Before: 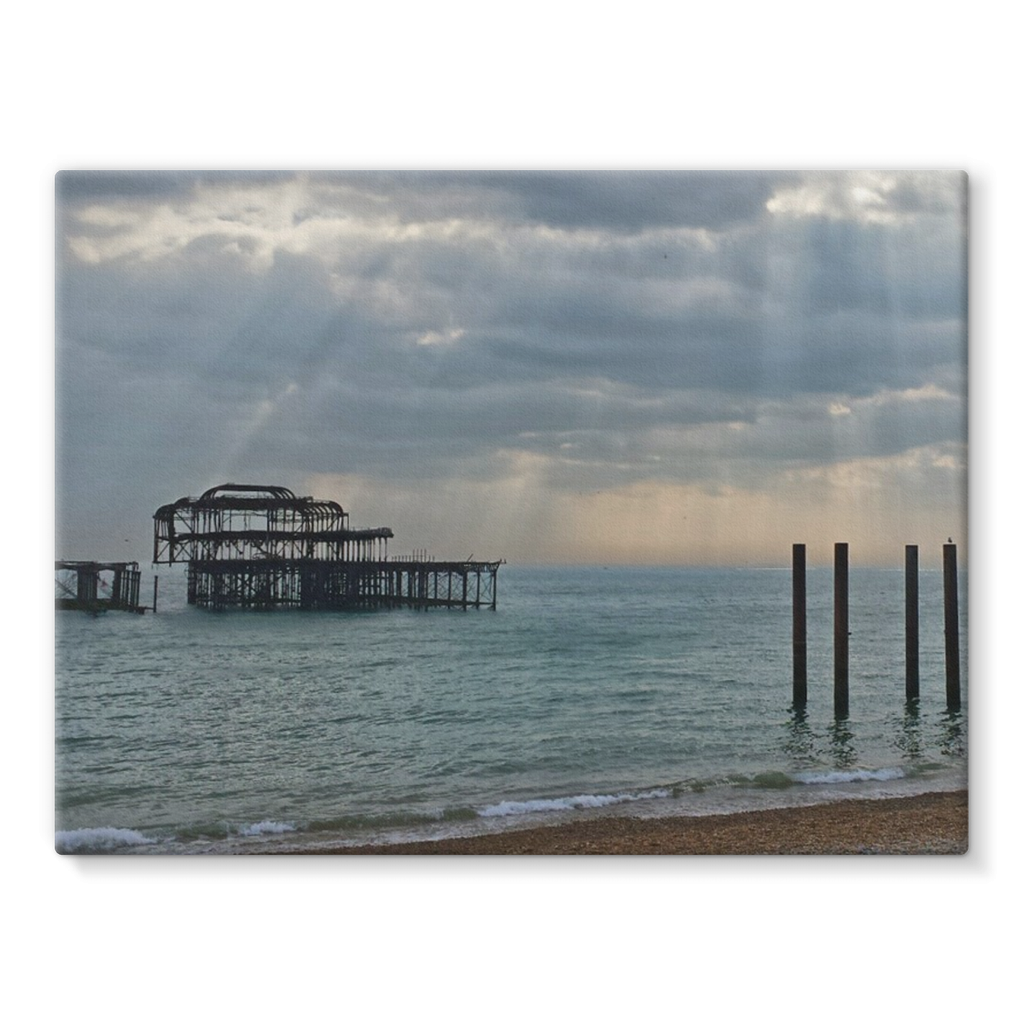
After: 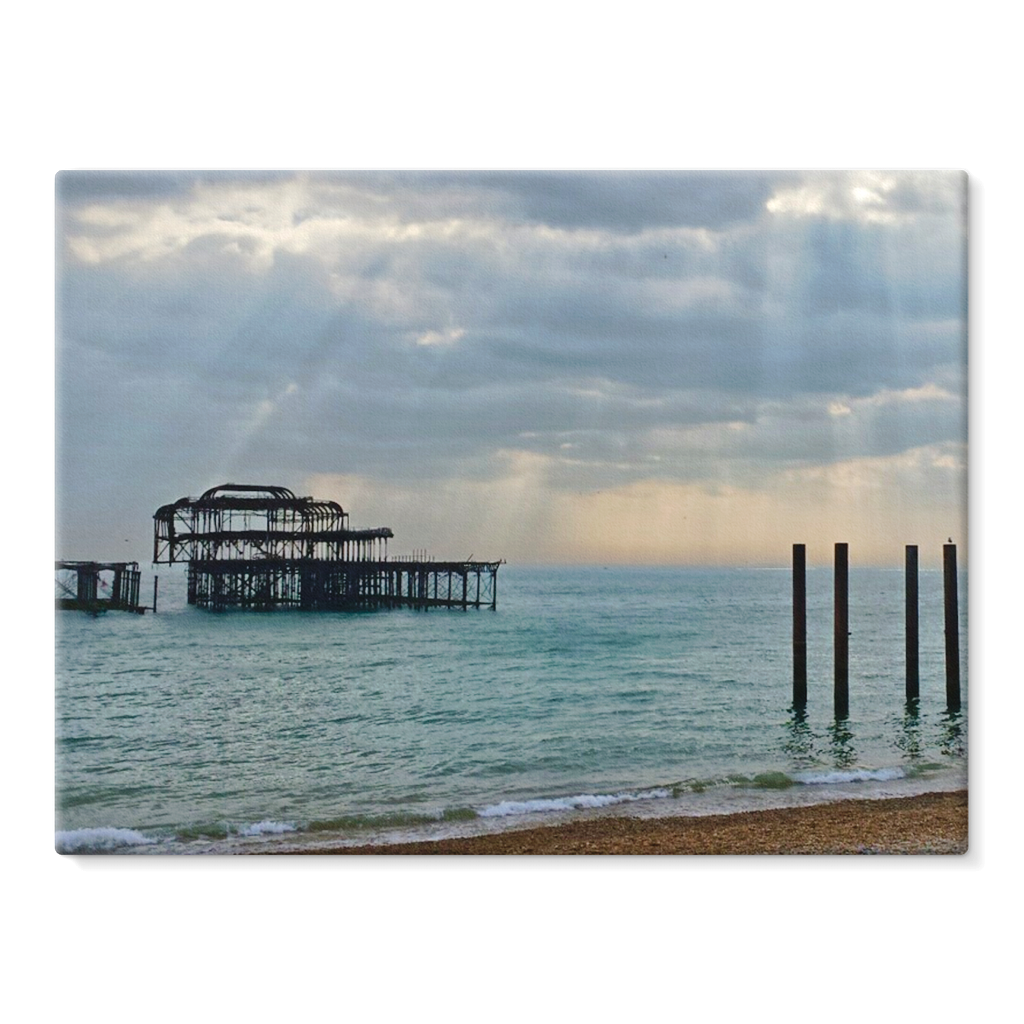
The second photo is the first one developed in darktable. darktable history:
velvia: on, module defaults
tone curve: curves: ch0 [(0, 0) (0.003, 0.048) (0.011, 0.048) (0.025, 0.048) (0.044, 0.049) (0.069, 0.048) (0.1, 0.052) (0.136, 0.071) (0.177, 0.109) (0.224, 0.157) (0.277, 0.233) (0.335, 0.32) (0.399, 0.404) (0.468, 0.496) (0.543, 0.582) (0.623, 0.653) (0.709, 0.738) (0.801, 0.811) (0.898, 0.895) (1, 1)], preserve colors none
rotate and perspective: automatic cropping off
exposure: exposure 0.29 EV, compensate highlight preservation false
